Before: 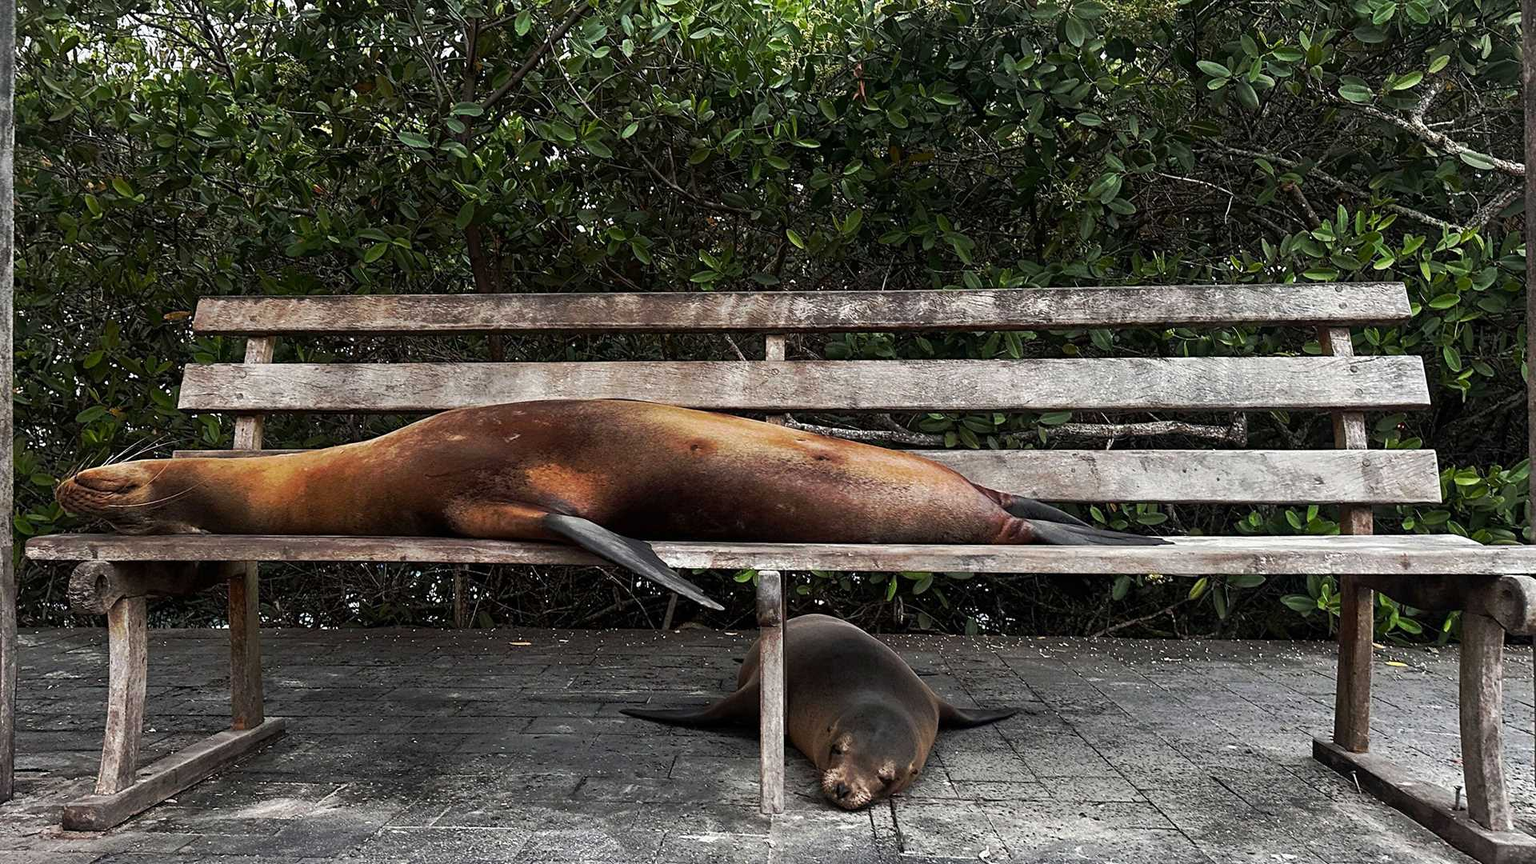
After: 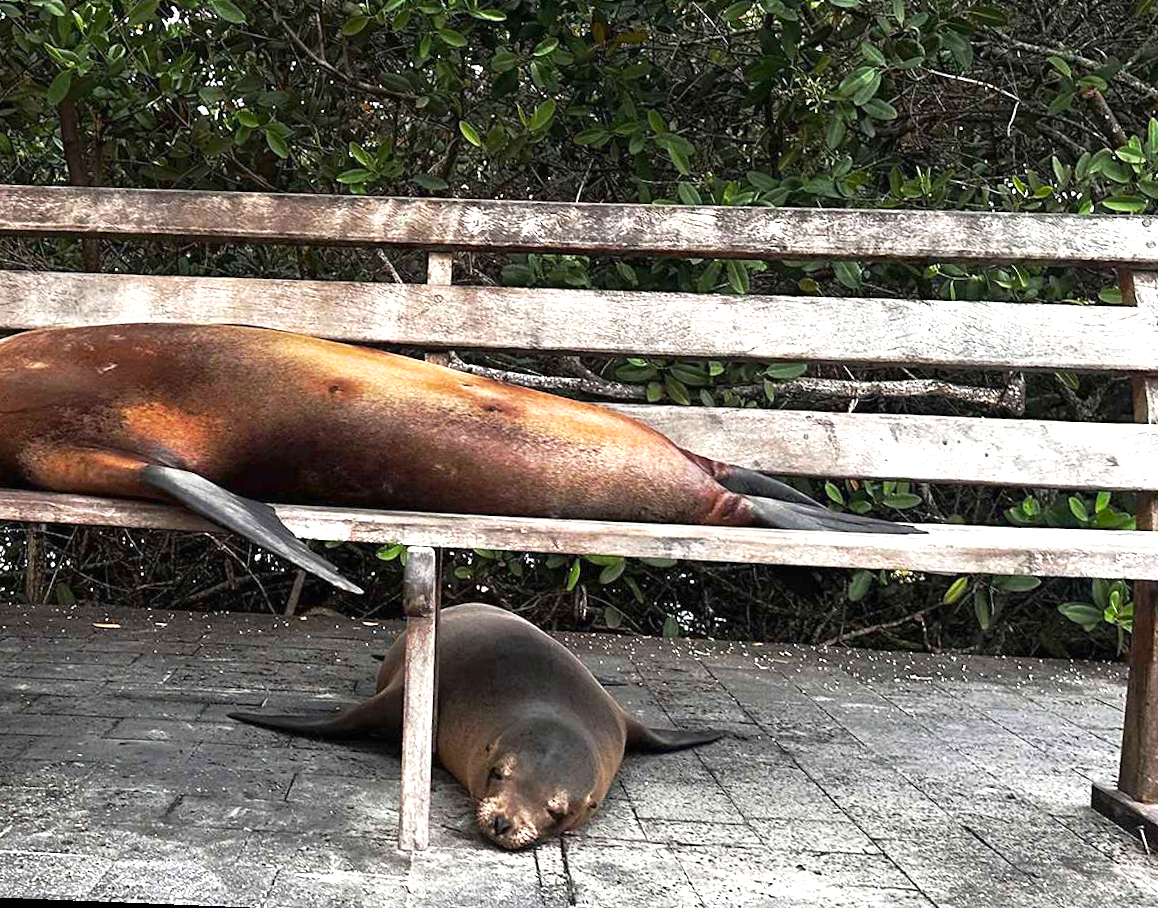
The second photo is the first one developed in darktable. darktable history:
rotate and perspective: rotation 2.27°, automatic cropping off
exposure: black level correction 0, exposure 1.1 EV, compensate exposure bias true, compensate highlight preservation false
color zones: curves: ch0 [(0, 0.444) (0.143, 0.442) (0.286, 0.441) (0.429, 0.441) (0.571, 0.441) (0.714, 0.441) (0.857, 0.442) (1, 0.444)]
crop and rotate: left 28.256%, top 17.734%, right 12.656%, bottom 3.573%
